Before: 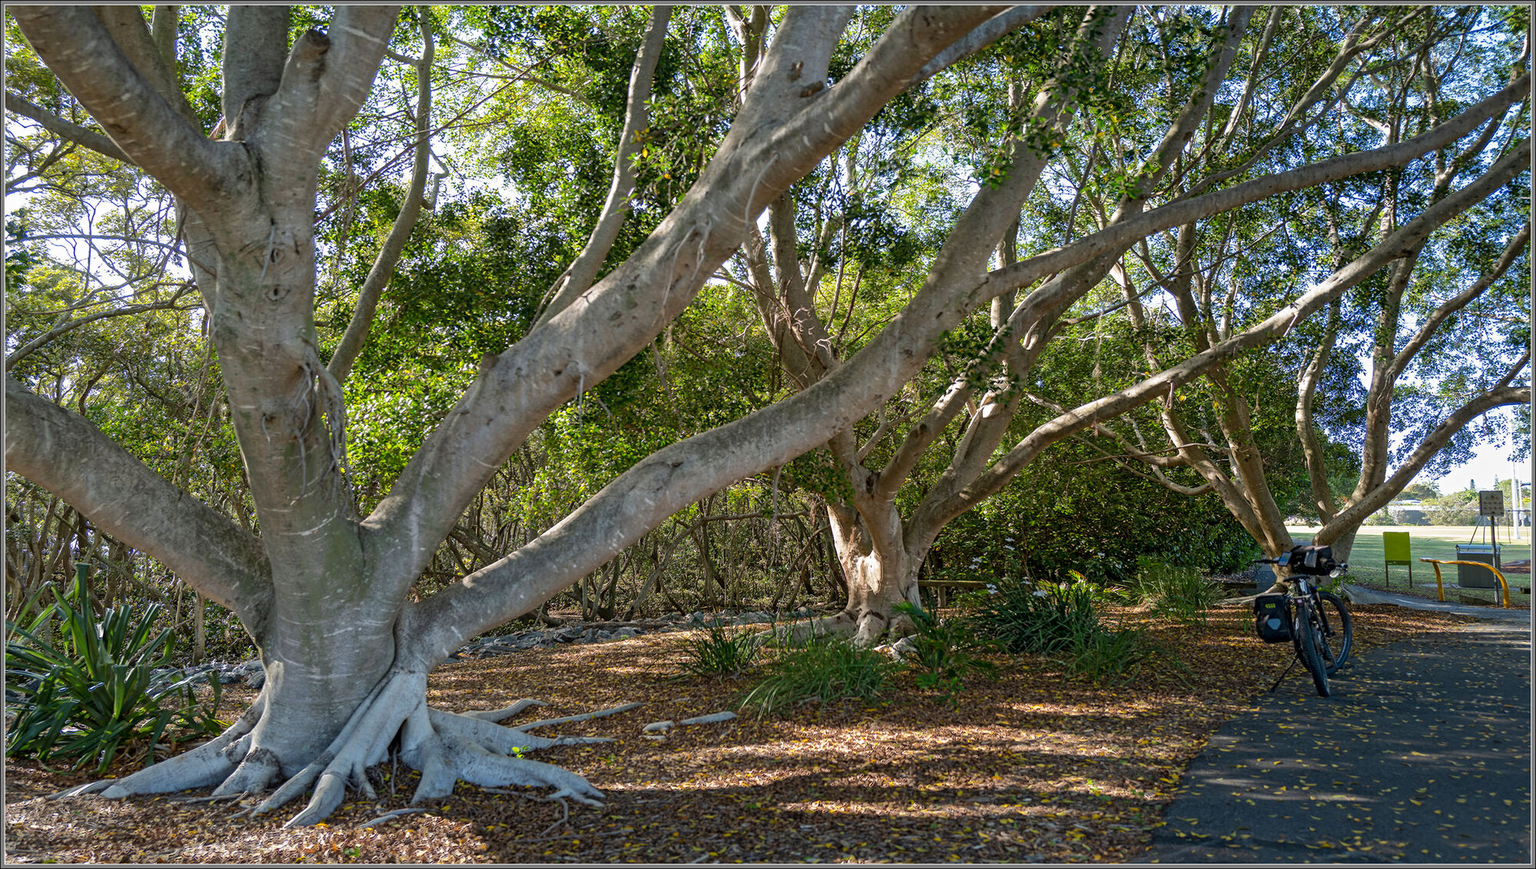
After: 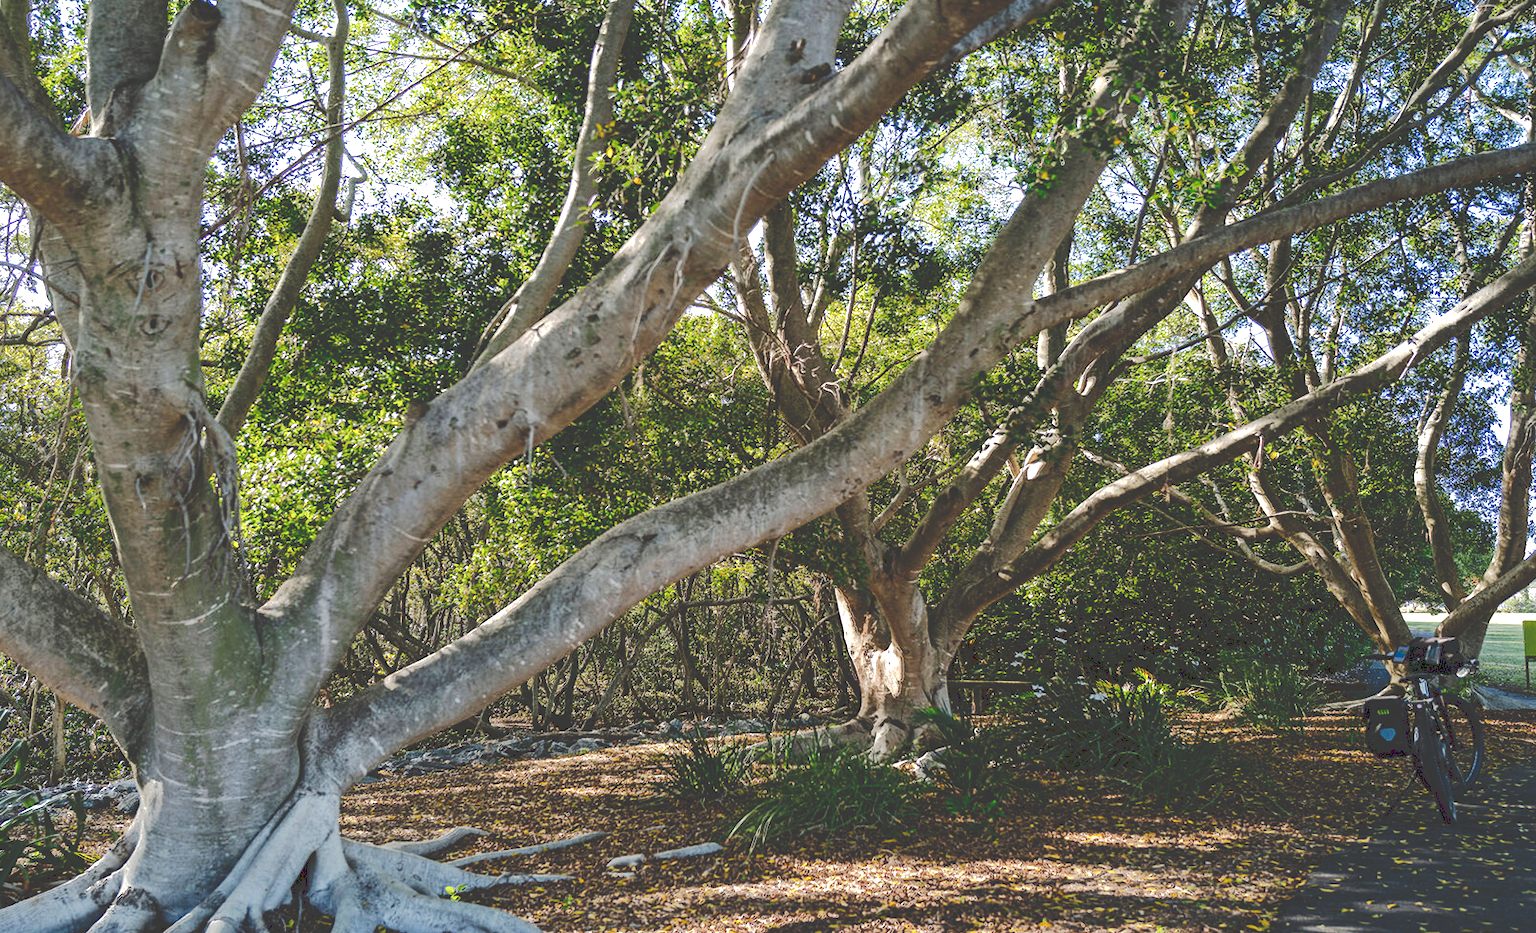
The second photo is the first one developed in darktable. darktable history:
tone curve: curves: ch0 [(0, 0) (0.003, 0.232) (0.011, 0.232) (0.025, 0.232) (0.044, 0.233) (0.069, 0.234) (0.1, 0.237) (0.136, 0.247) (0.177, 0.258) (0.224, 0.283) (0.277, 0.332) (0.335, 0.401) (0.399, 0.483) (0.468, 0.56) (0.543, 0.637) (0.623, 0.706) (0.709, 0.764) (0.801, 0.816) (0.898, 0.859) (1, 1)], preserve colors none
tone equalizer: -8 EV -0.417 EV, -7 EV -0.389 EV, -6 EV -0.333 EV, -5 EV -0.222 EV, -3 EV 0.222 EV, -2 EV 0.333 EV, -1 EV 0.389 EV, +0 EV 0.417 EV, edges refinement/feathering 500, mask exposure compensation -1.57 EV, preserve details no
crop: left 9.929%, top 3.475%, right 9.188%, bottom 9.529%
